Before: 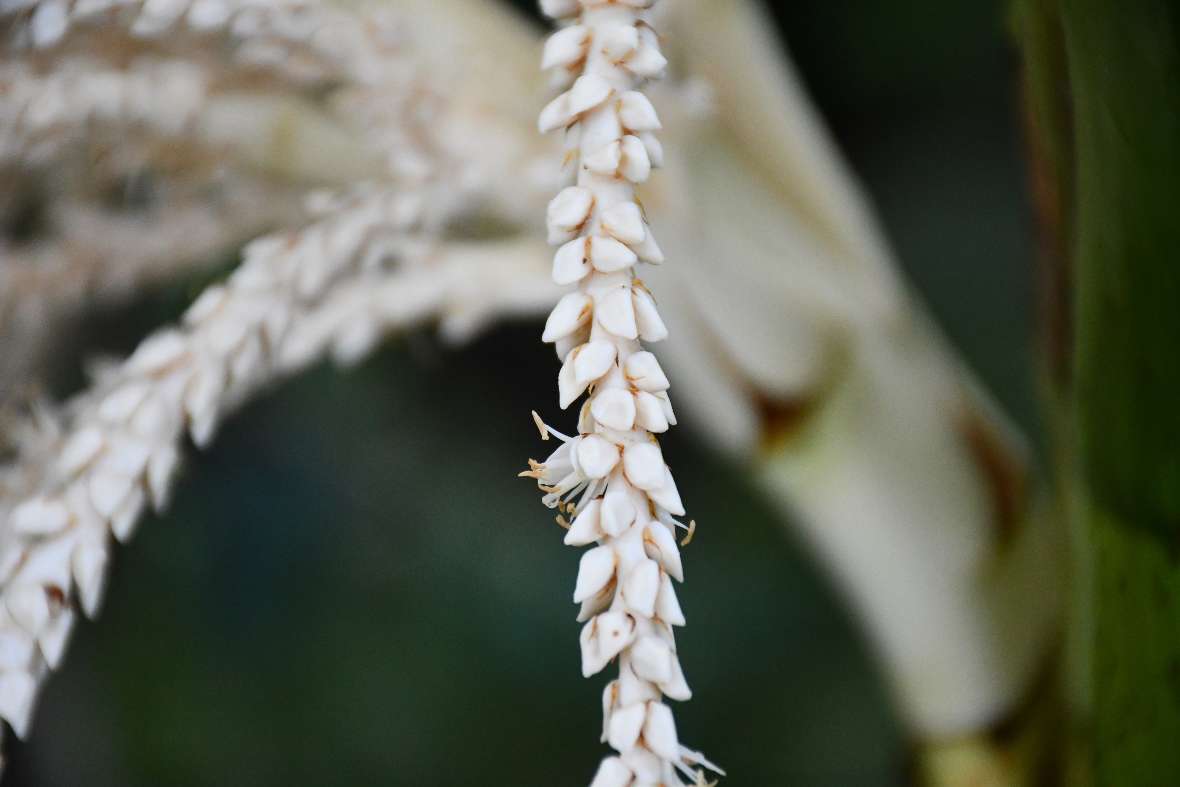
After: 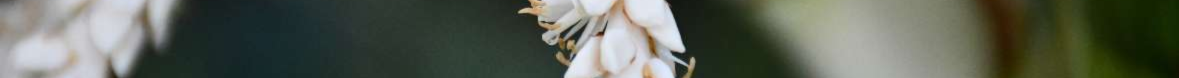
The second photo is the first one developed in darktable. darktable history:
crop and rotate: top 59.084%, bottom 30.916%
lowpass: radius 0.5, unbound 0
